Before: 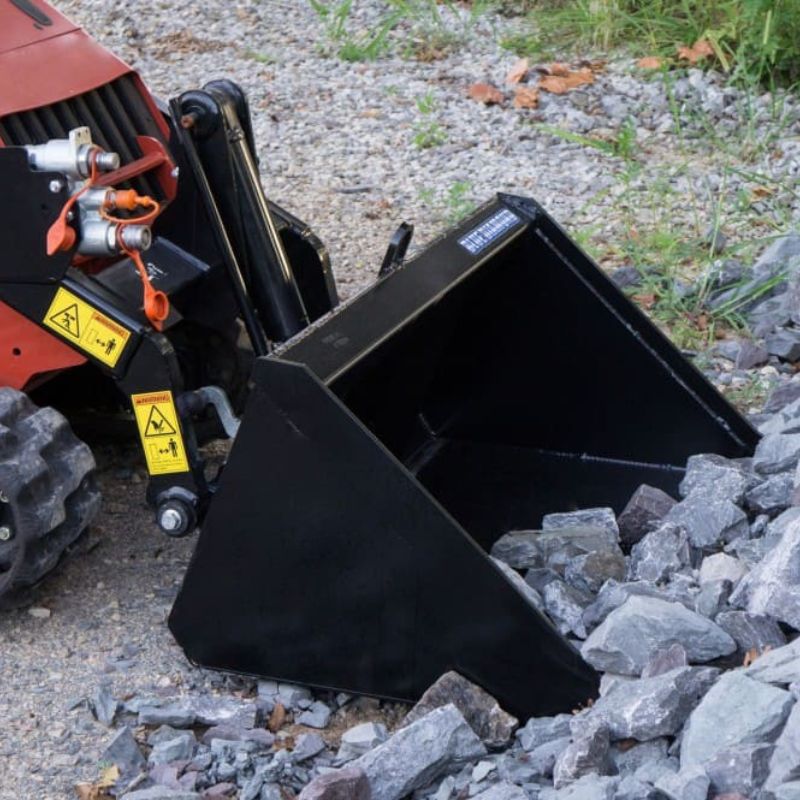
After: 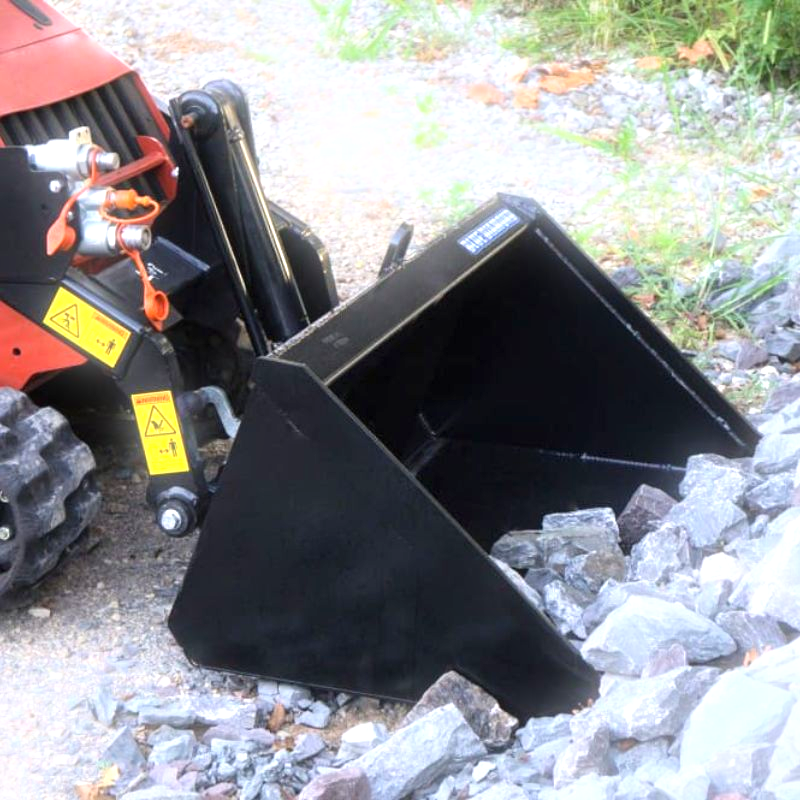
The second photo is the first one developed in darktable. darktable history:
bloom: size 5%, threshold 95%, strength 15%
exposure: black level correction 0, exposure 1 EV, compensate exposure bias true, compensate highlight preservation false
